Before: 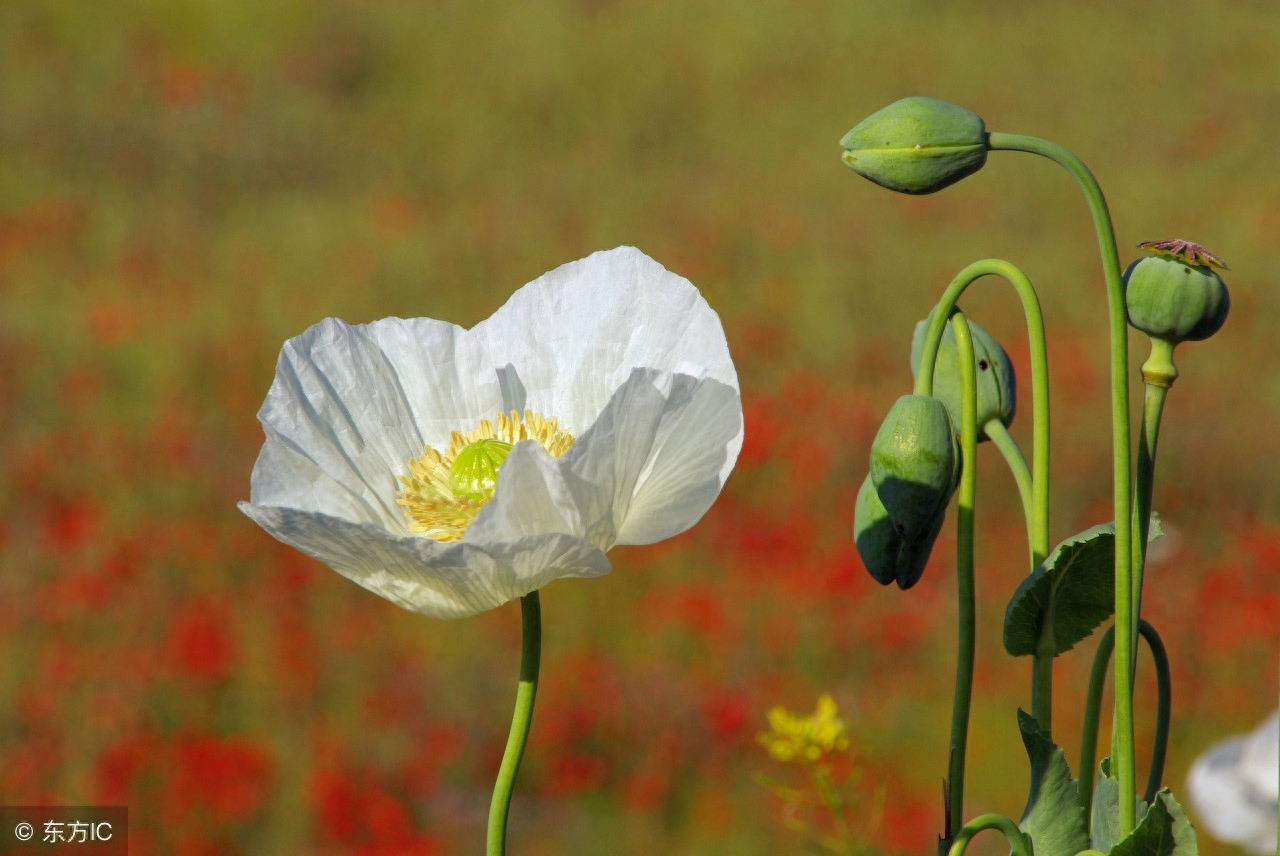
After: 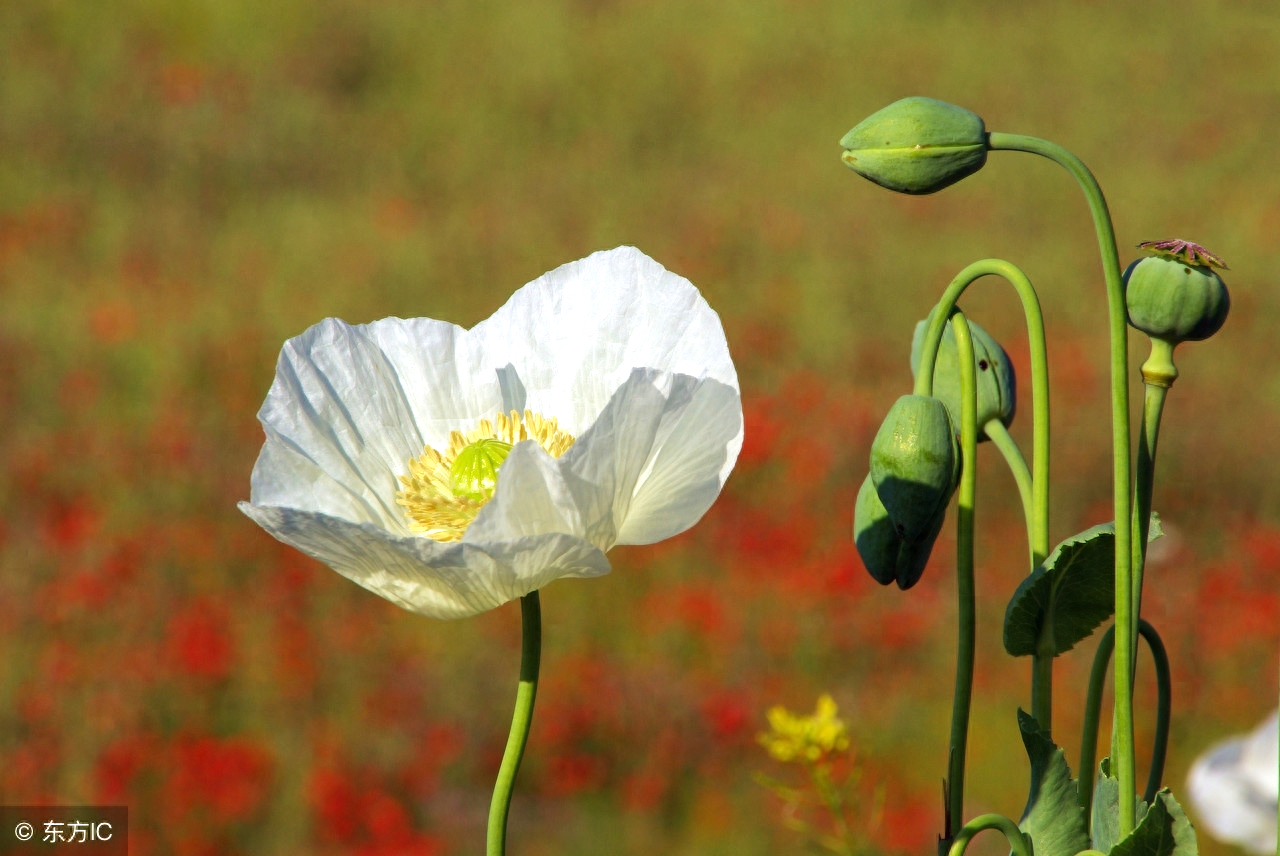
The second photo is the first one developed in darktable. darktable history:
velvia: on, module defaults
tone equalizer: -8 EV -0.417 EV, -7 EV -0.389 EV, -6 EV -0.333 EV, -5 EV -0.222 EV, -3 EV 0.222 EV, -2 EV 0.333 EV, -1 EV 0.389 EV, +0 EV 0.417 EV, edges refinement/feathering 500, mask exposure compensation -1.25 EV, preserve details no
